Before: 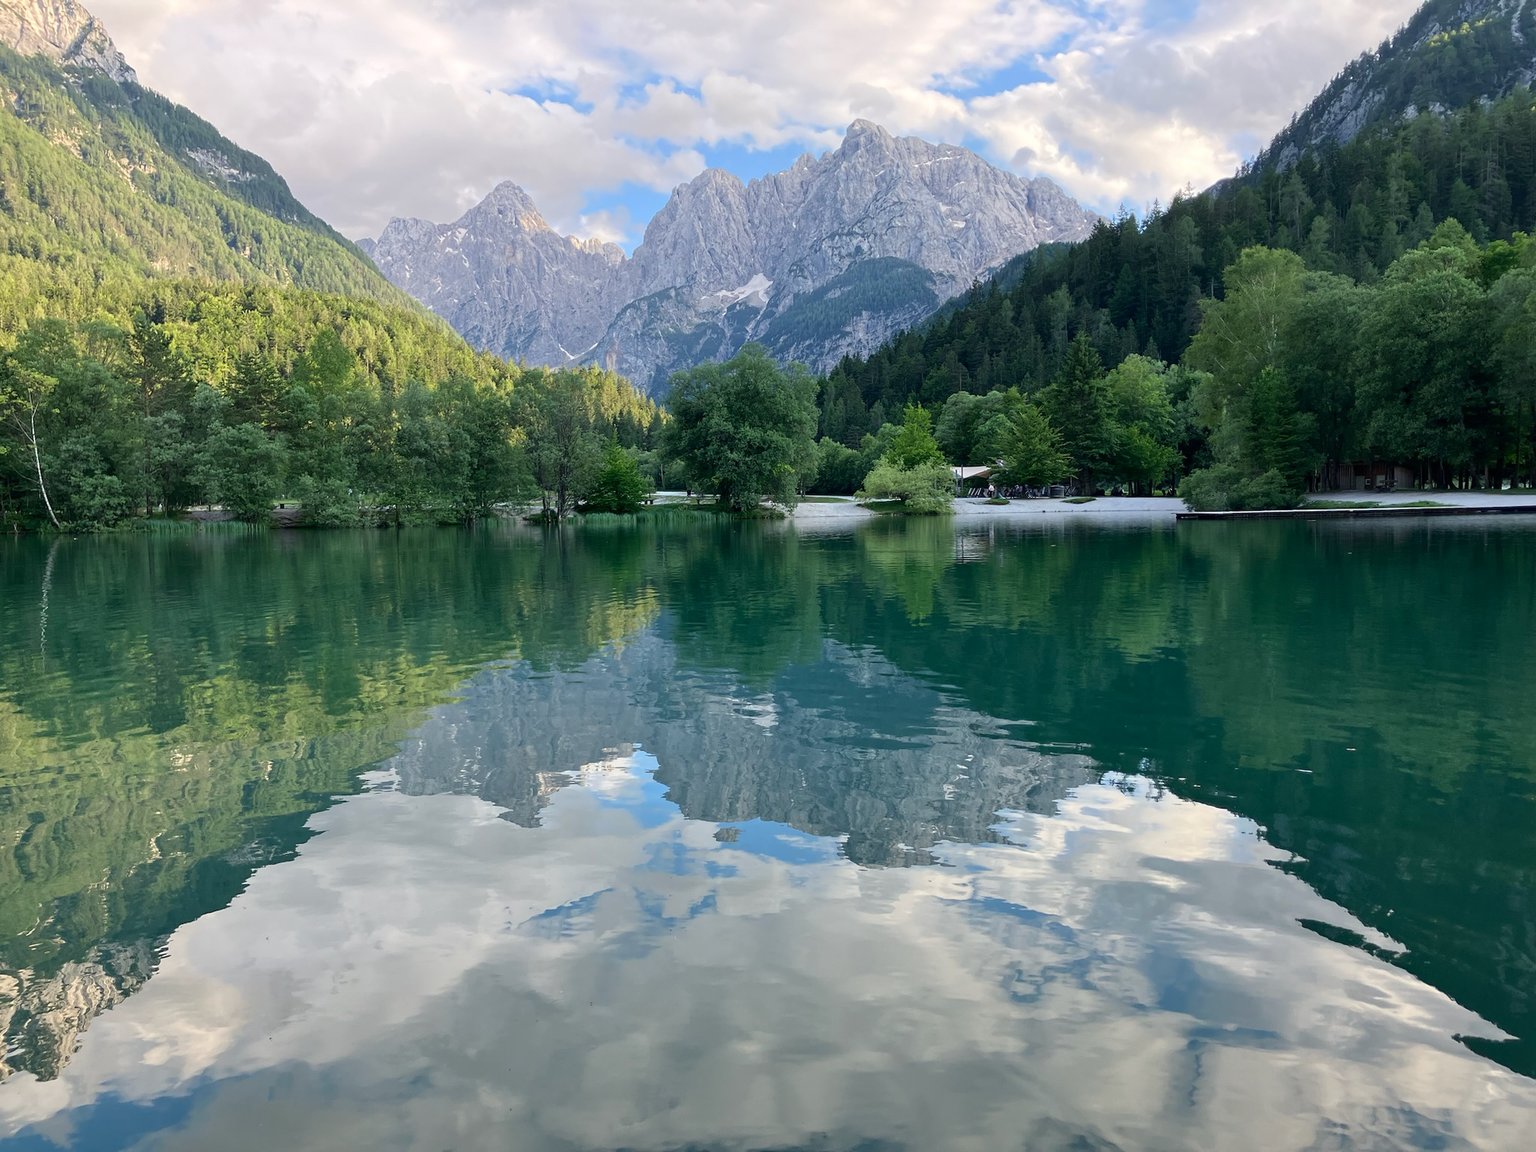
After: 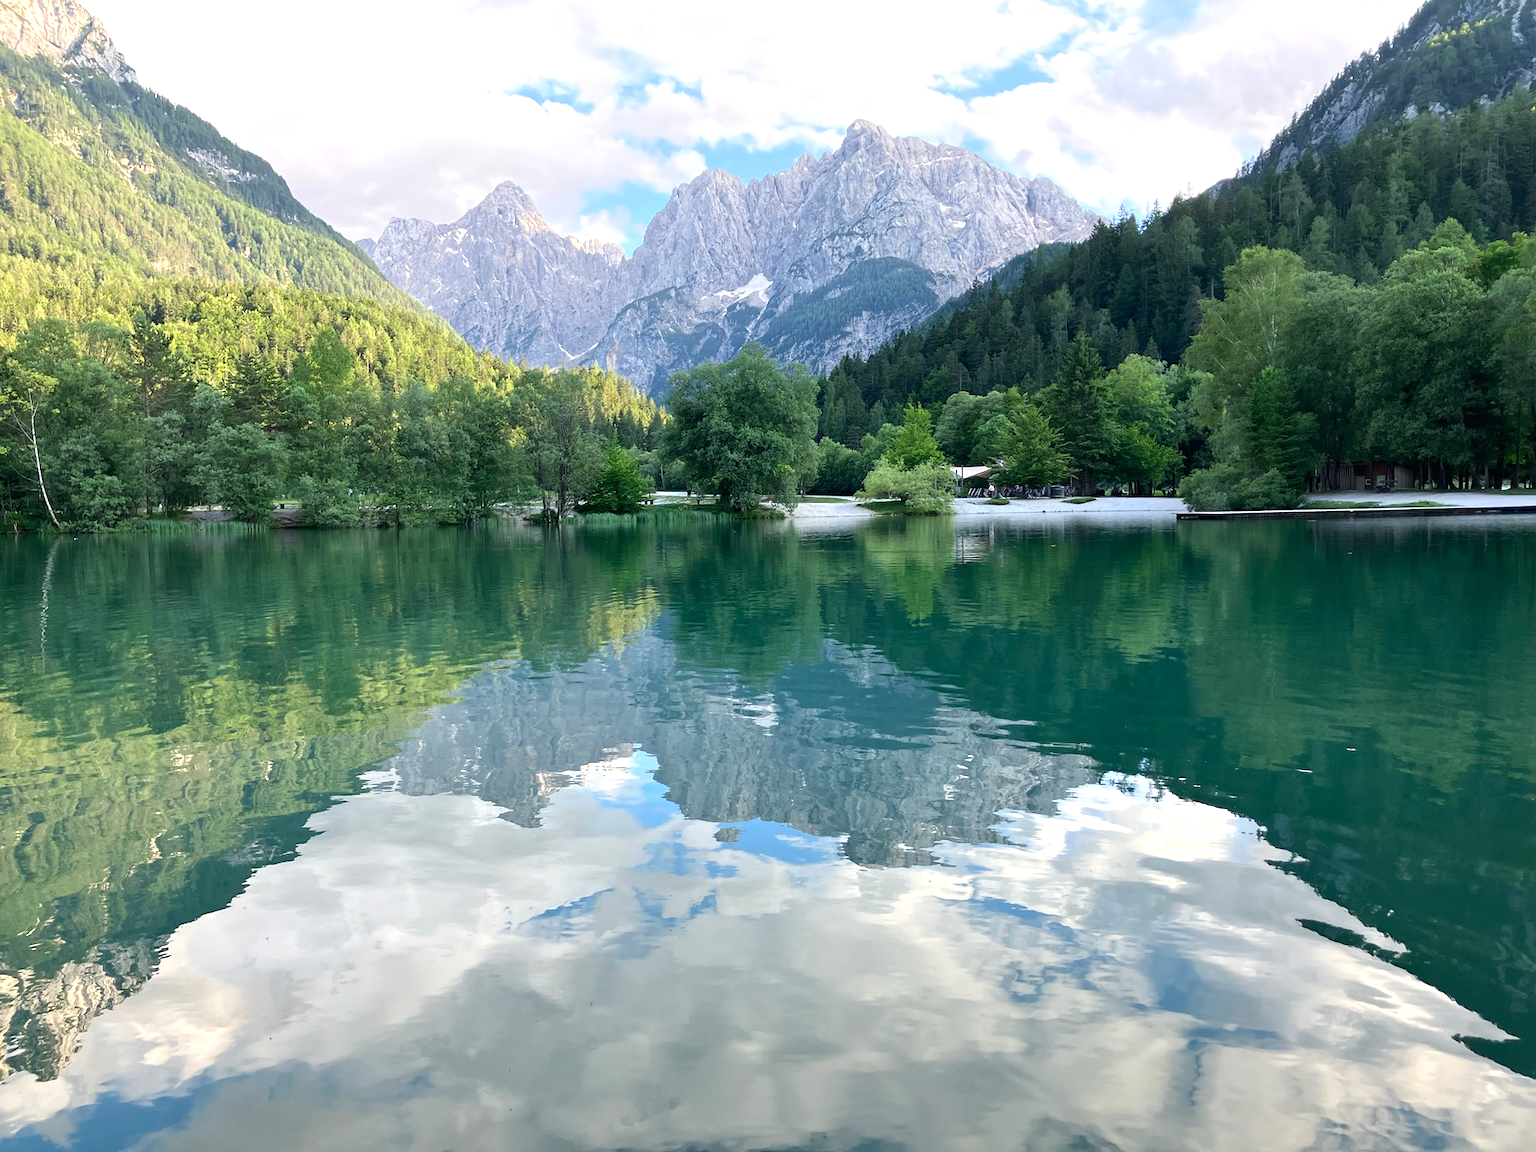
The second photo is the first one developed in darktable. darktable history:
exposure: exposure 0.6 EV, compensate highlight preservation false
